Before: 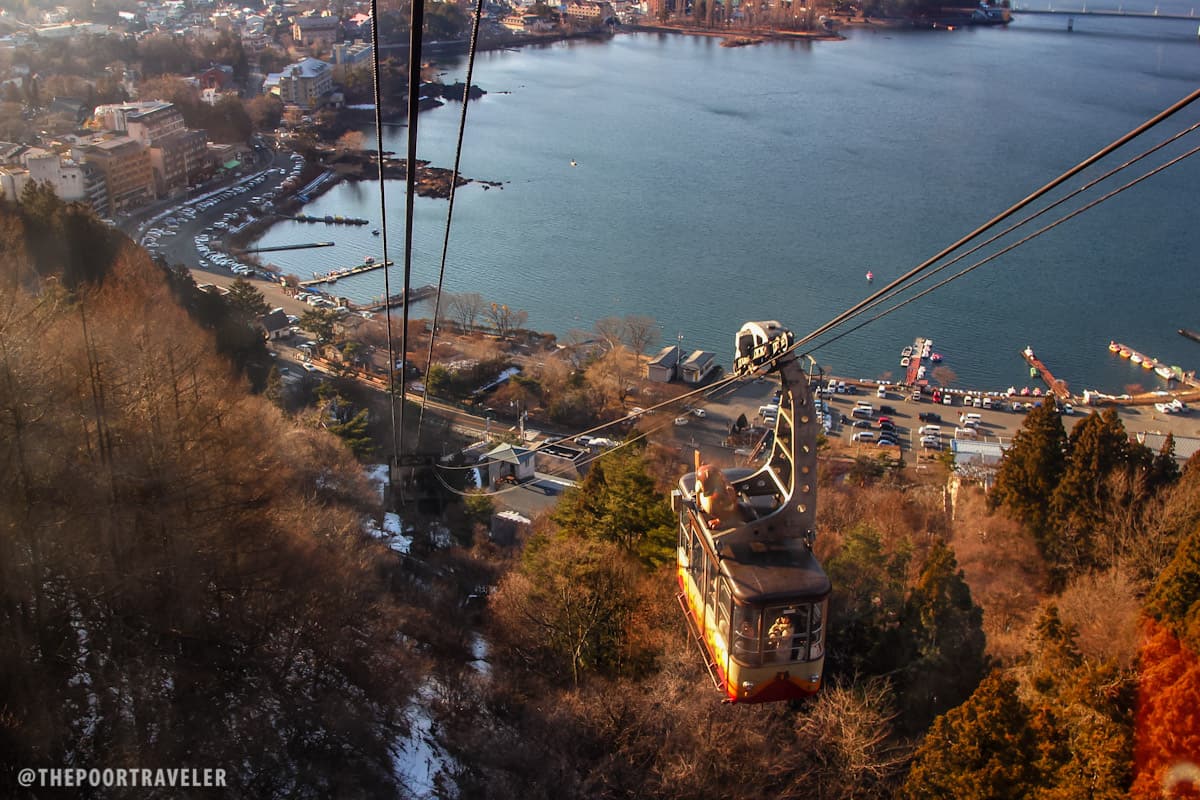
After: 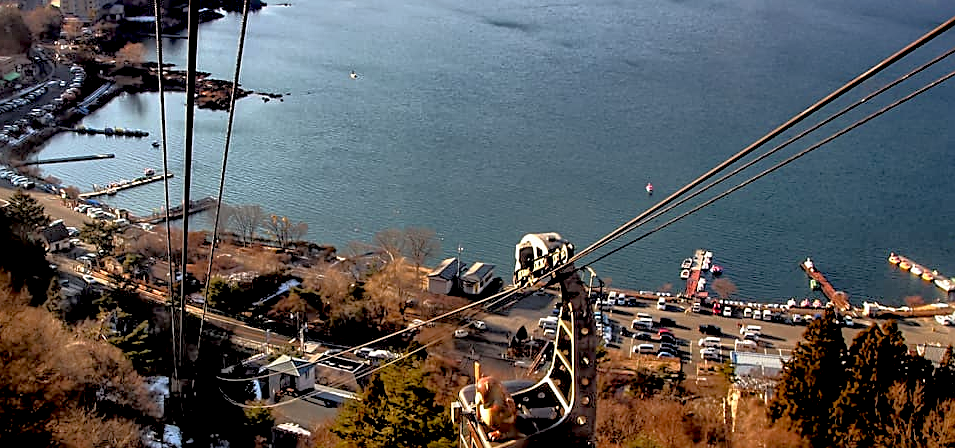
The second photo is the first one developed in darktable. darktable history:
sharpen: on, module defaults
crop: left 18.405%, top 11.071%, right 1.97%, bottom 32.896%
tone equalizer: -8 EV -1.82 EV, -7 EV -1.13 EV, -6 EV -1.58 EV, edges refinement/feathering 500, mask exposure compensation -1.57 EV, preserve details no
local contrast: mode bilateral grid, contrast 21, coarseness 50, detail 132%, midtone range 0.2
base curve: curves: ch0 [(0.017, 0) (0.425, 0.441) (0.844, 0.933) (1, 1)], preserve colors none
